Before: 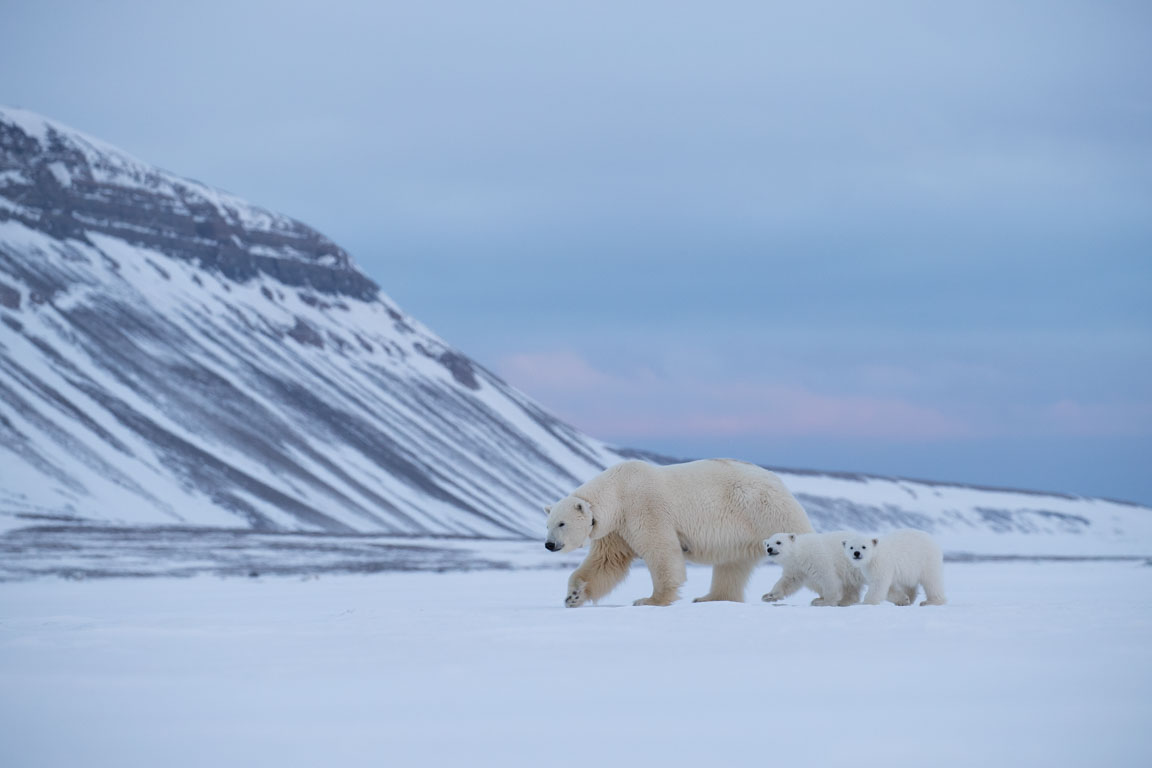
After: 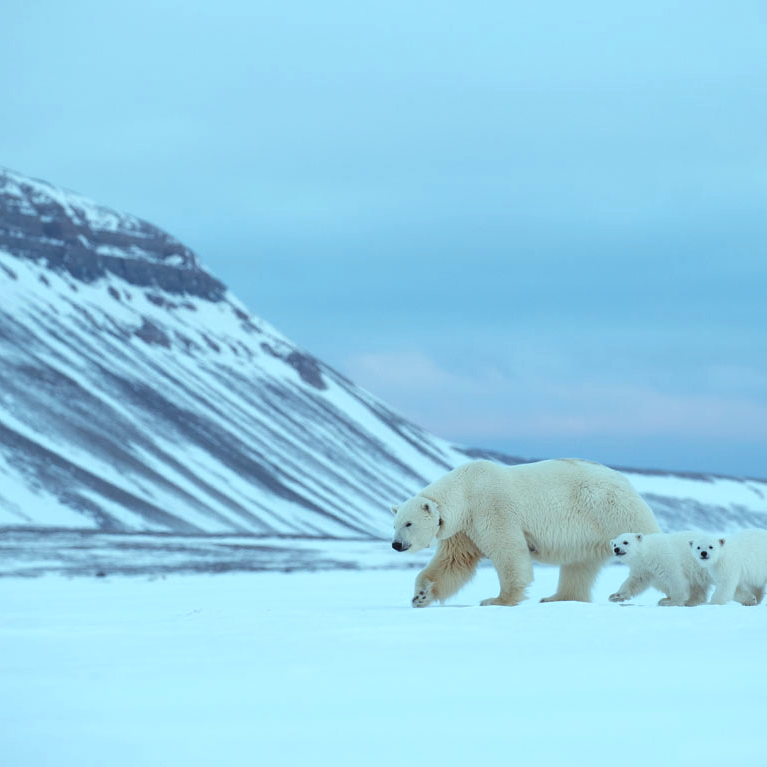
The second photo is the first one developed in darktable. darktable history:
crop and rotate: left 13.326%, right 20.029%
color balance rgb: highlights gain › chroma 4.123%, highlights gain › hue 200.18°, global offset › luminance 0.472%, global offset › hue 60.56°, perceptual saturation grading › global saturation -0.126%, perceptual saturation grading › highlights -24.788%, perceptual saturation grading › shadows 29.72%, perceptual brilliance grading › highlights 10.301%, perceptual brilliance grading › mid-tones 5.701%
color correction: highlights a* -2.66, highlights b* 2.59
